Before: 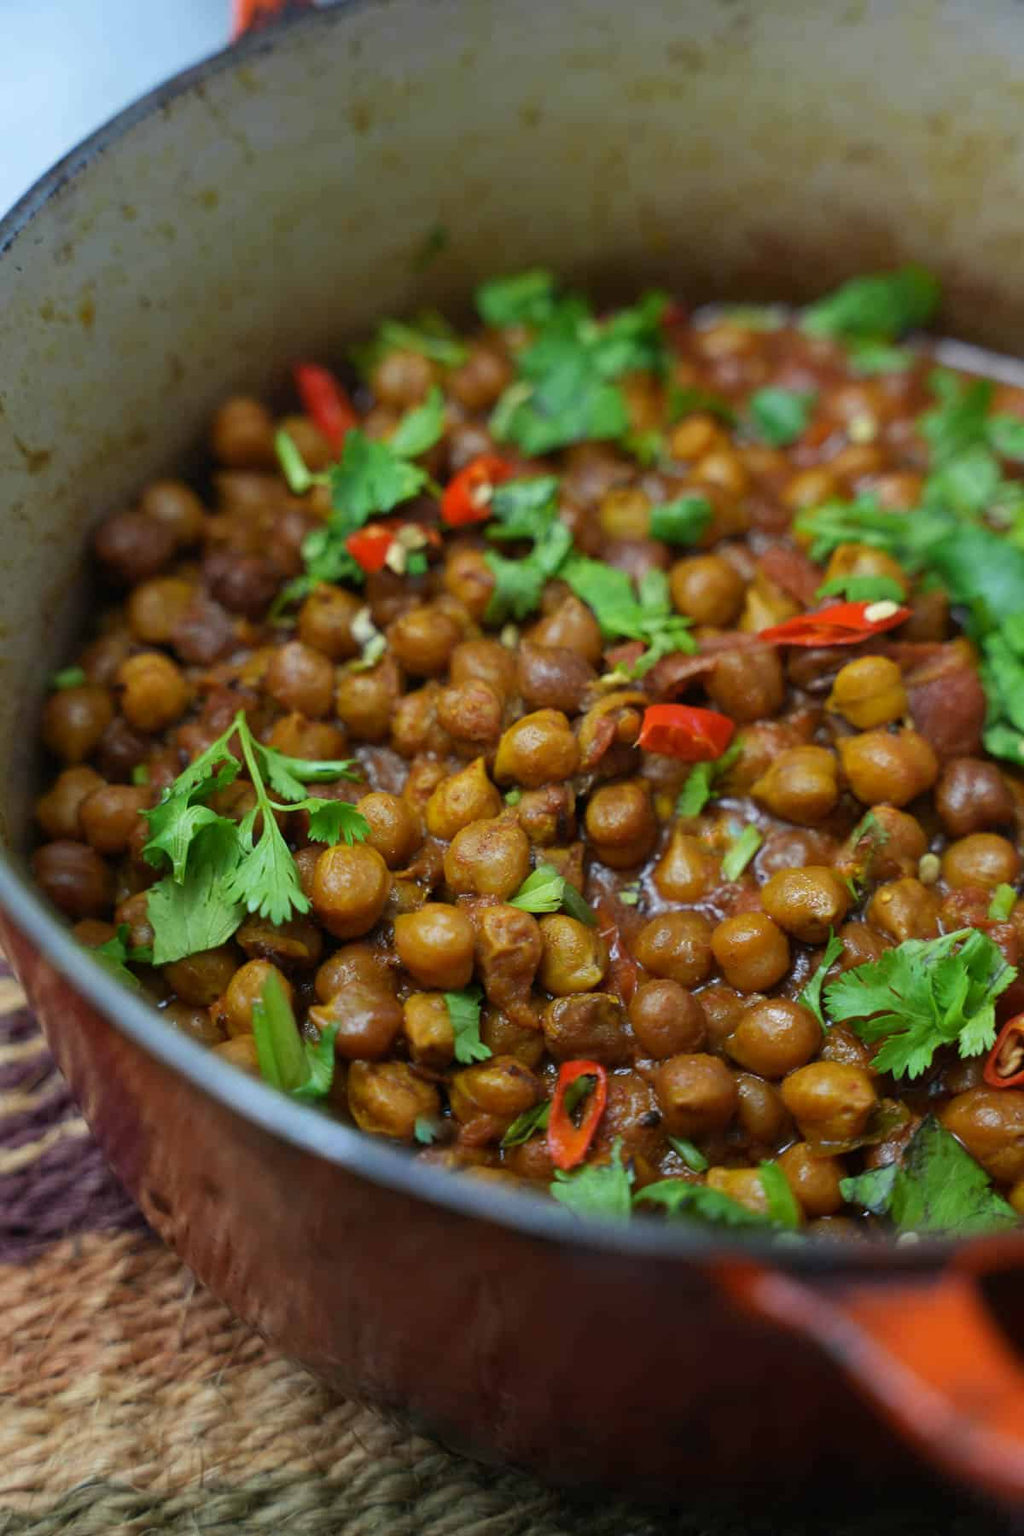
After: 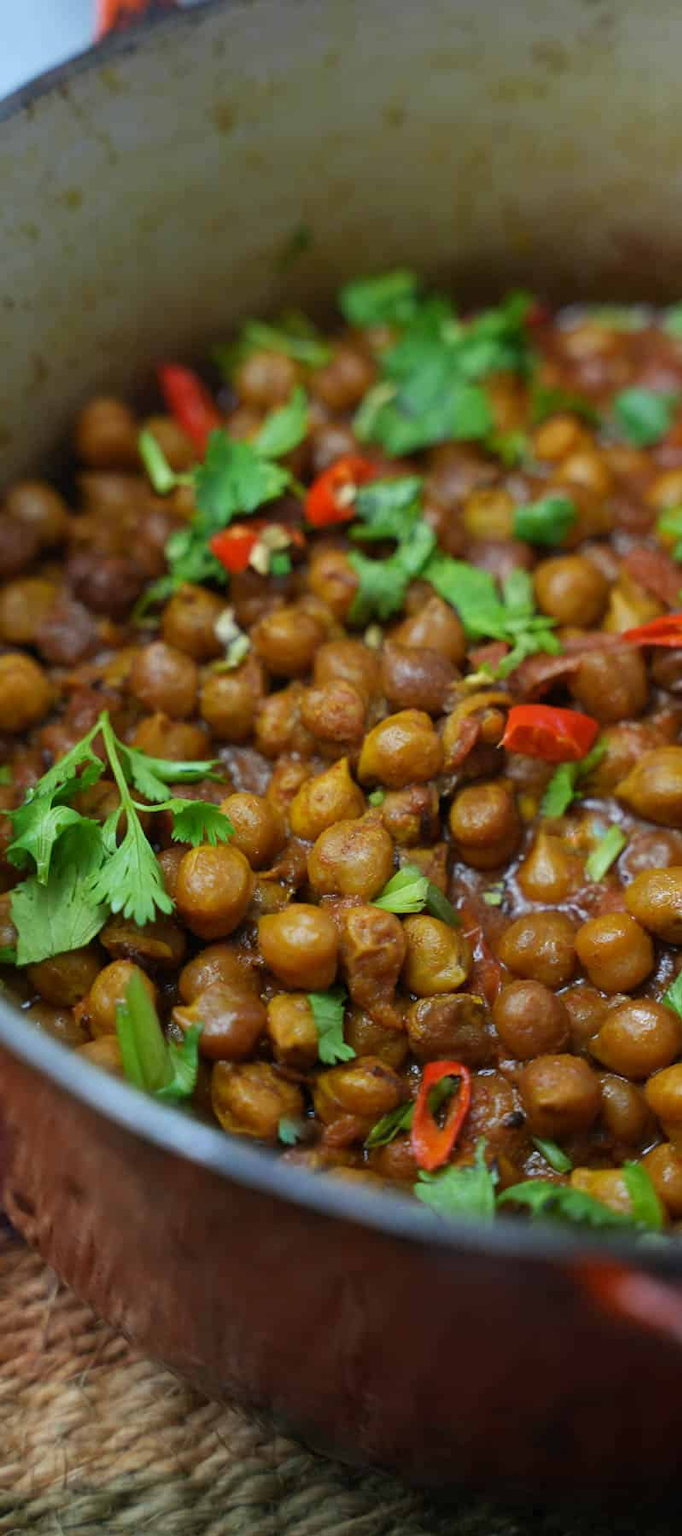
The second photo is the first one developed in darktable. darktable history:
crop and rotate: left 13.409%, right 19.924%
tone equalizer: on, module defaults
